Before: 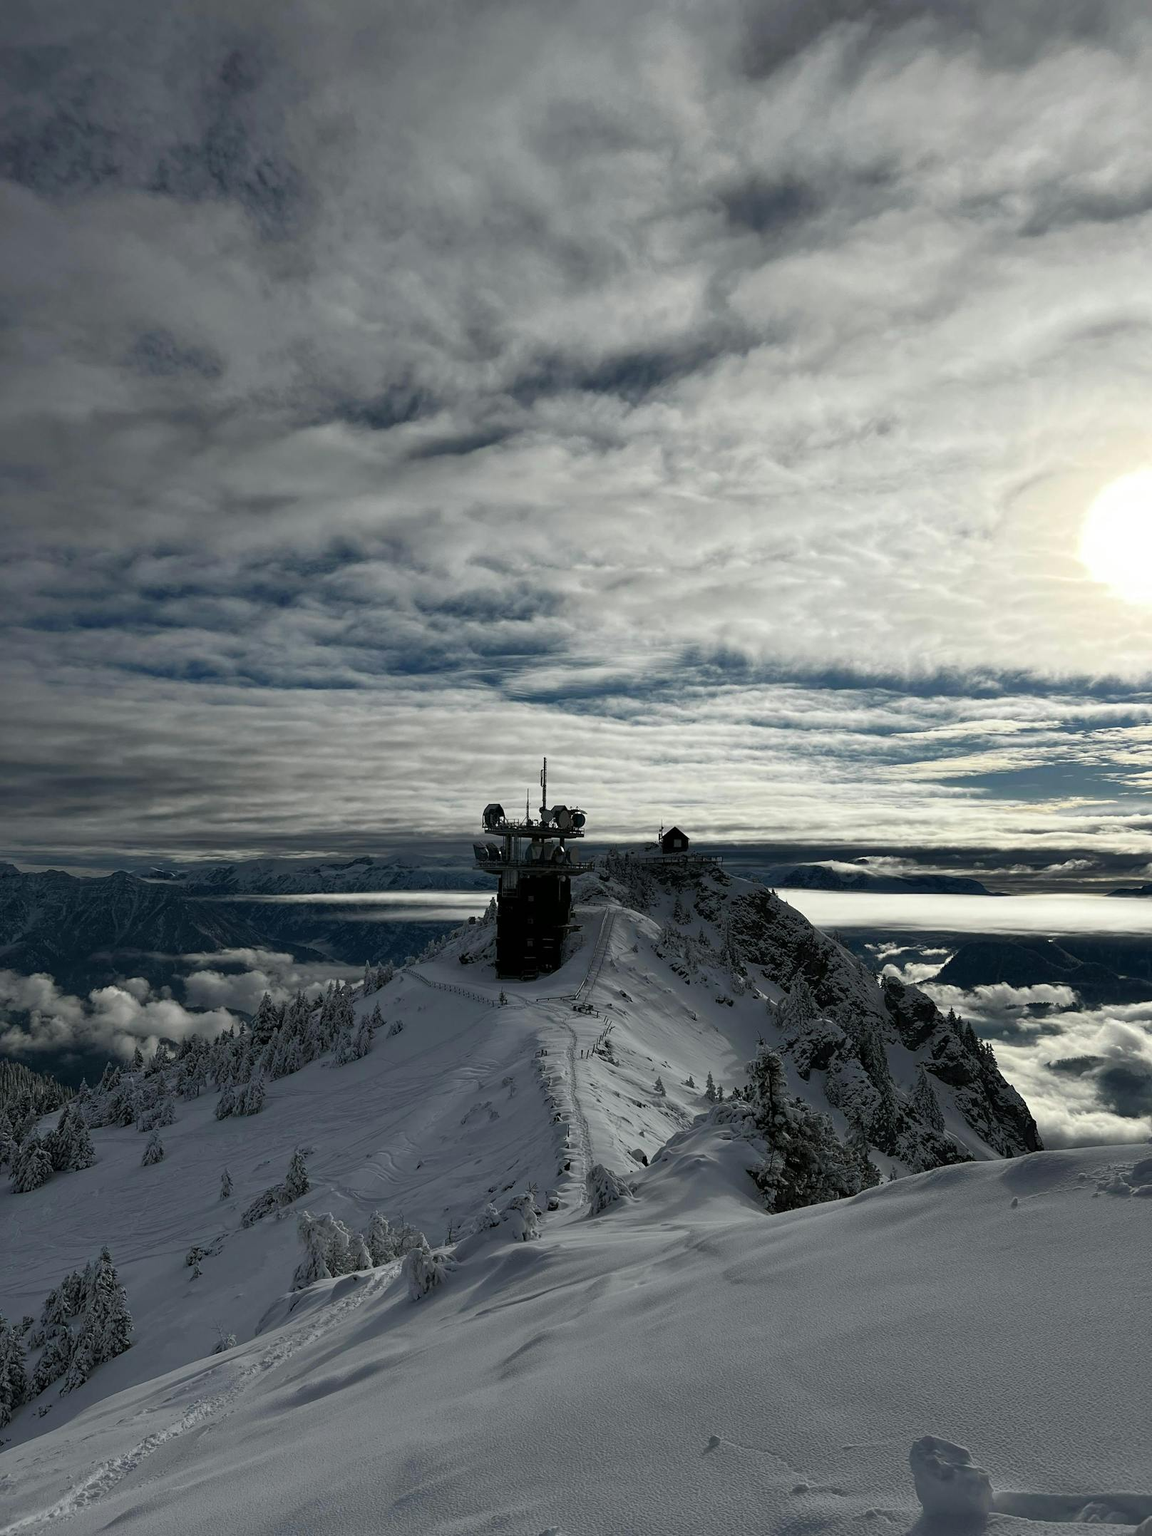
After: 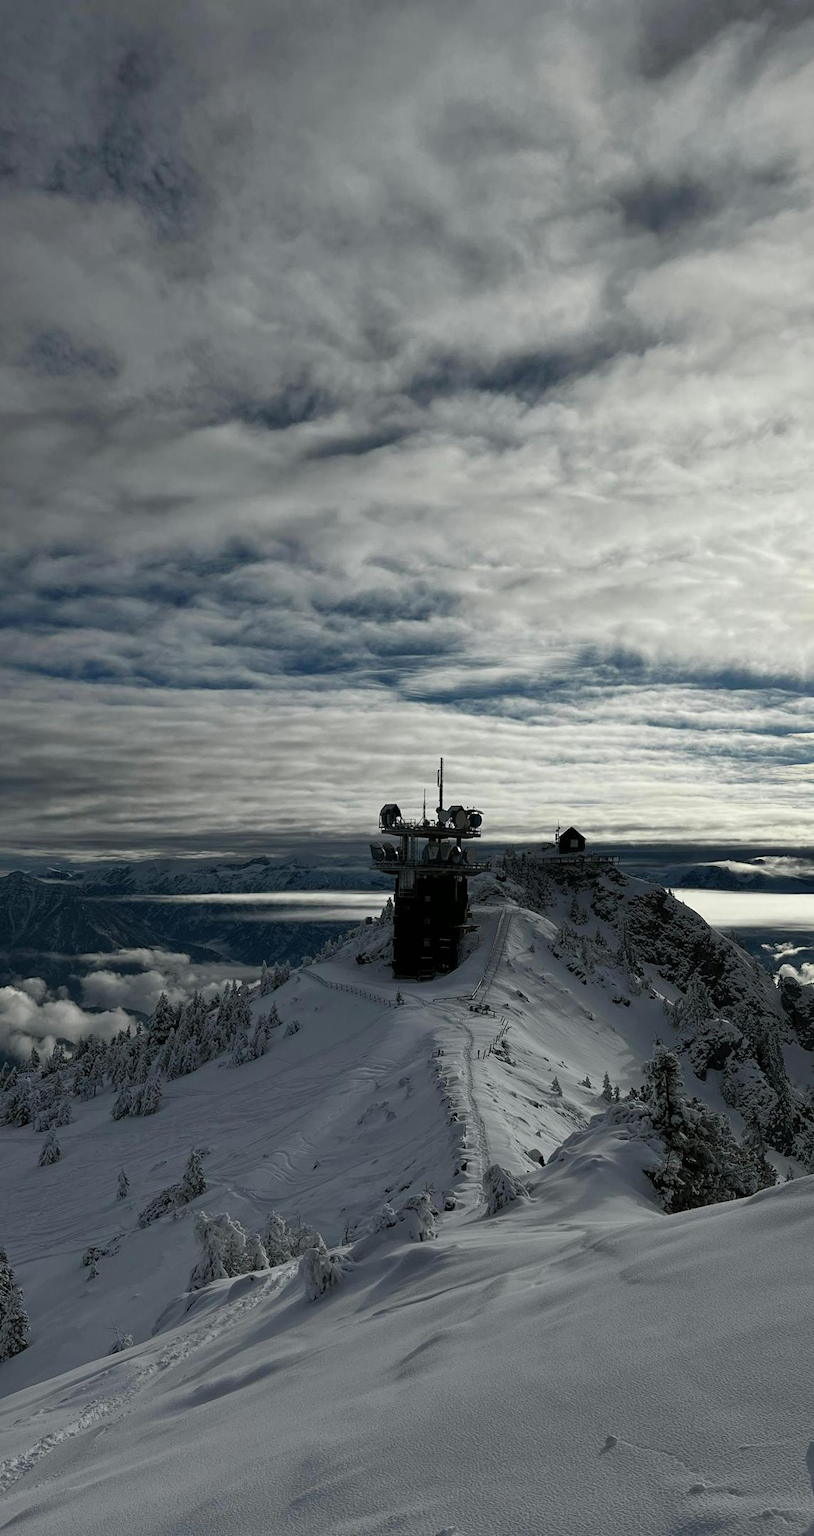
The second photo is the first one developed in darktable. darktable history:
crop and rotate: left 9%, right 20.245%
